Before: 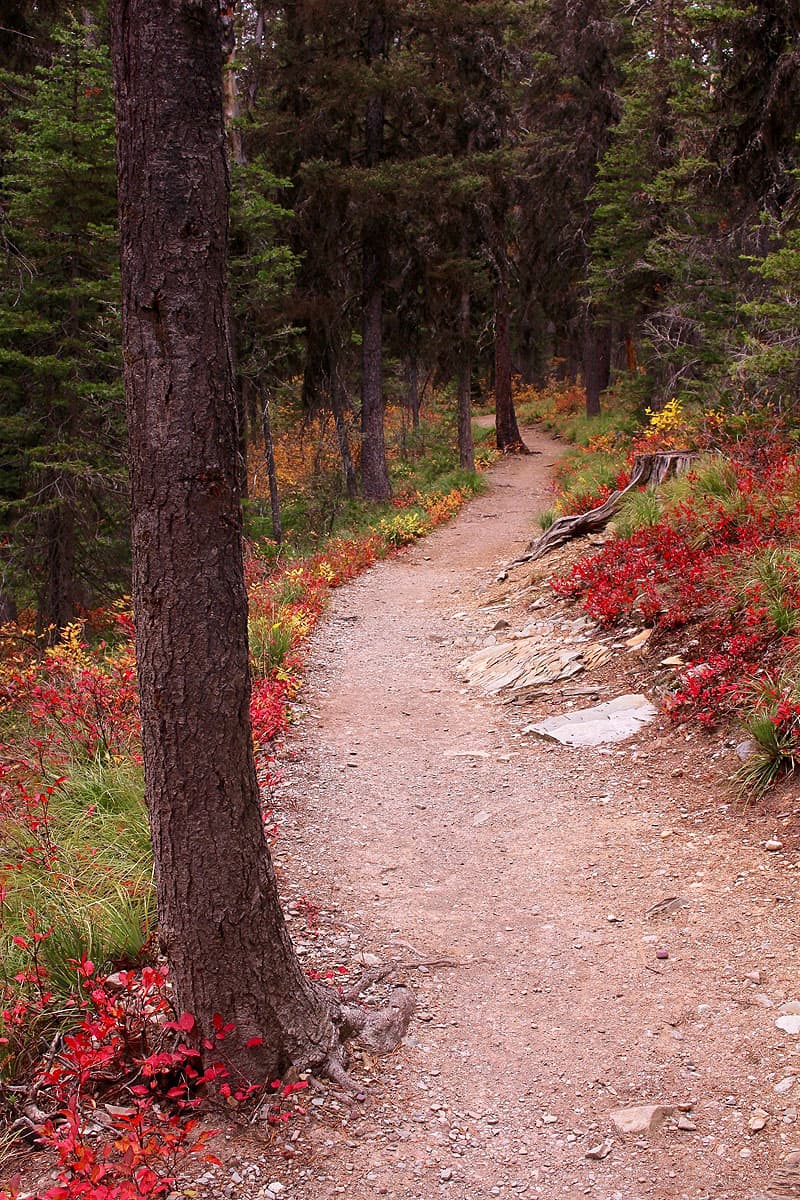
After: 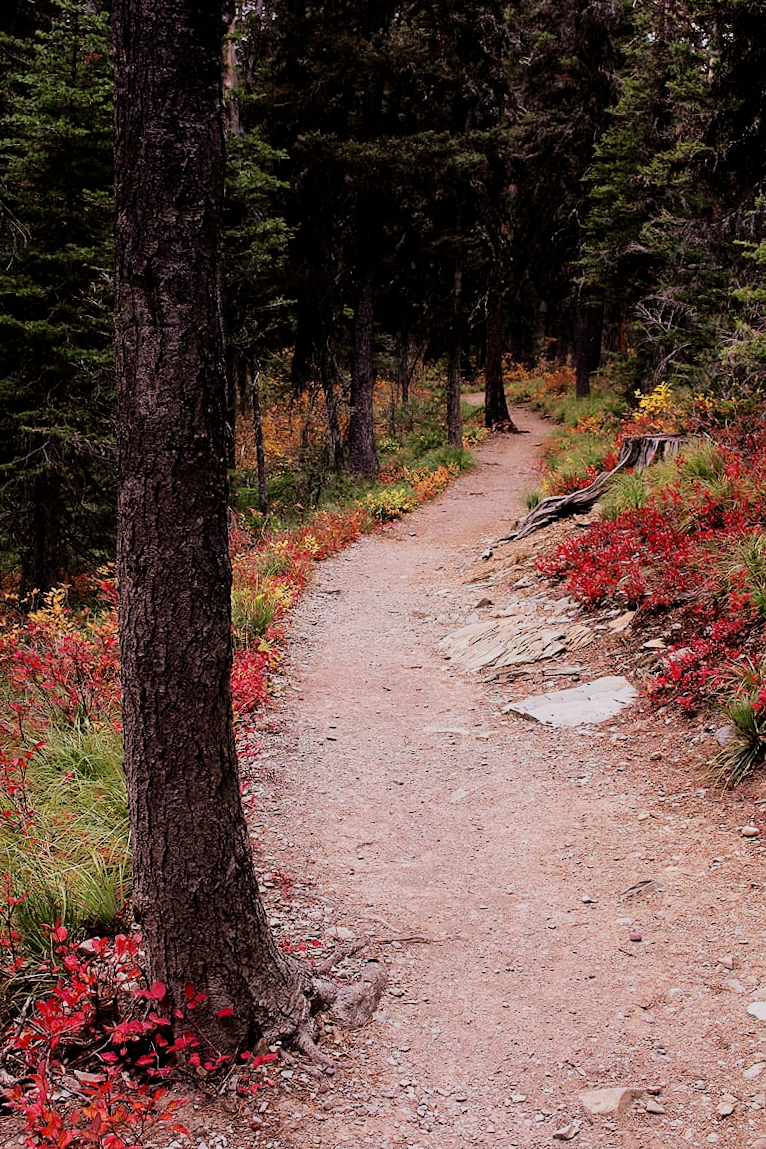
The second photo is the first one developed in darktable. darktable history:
filmic rgb: black relative exposure -5 EV, hardness 2.88, contrast 1.2, highlights saturation mix -30%
crop and rotate: angle -1.69°
